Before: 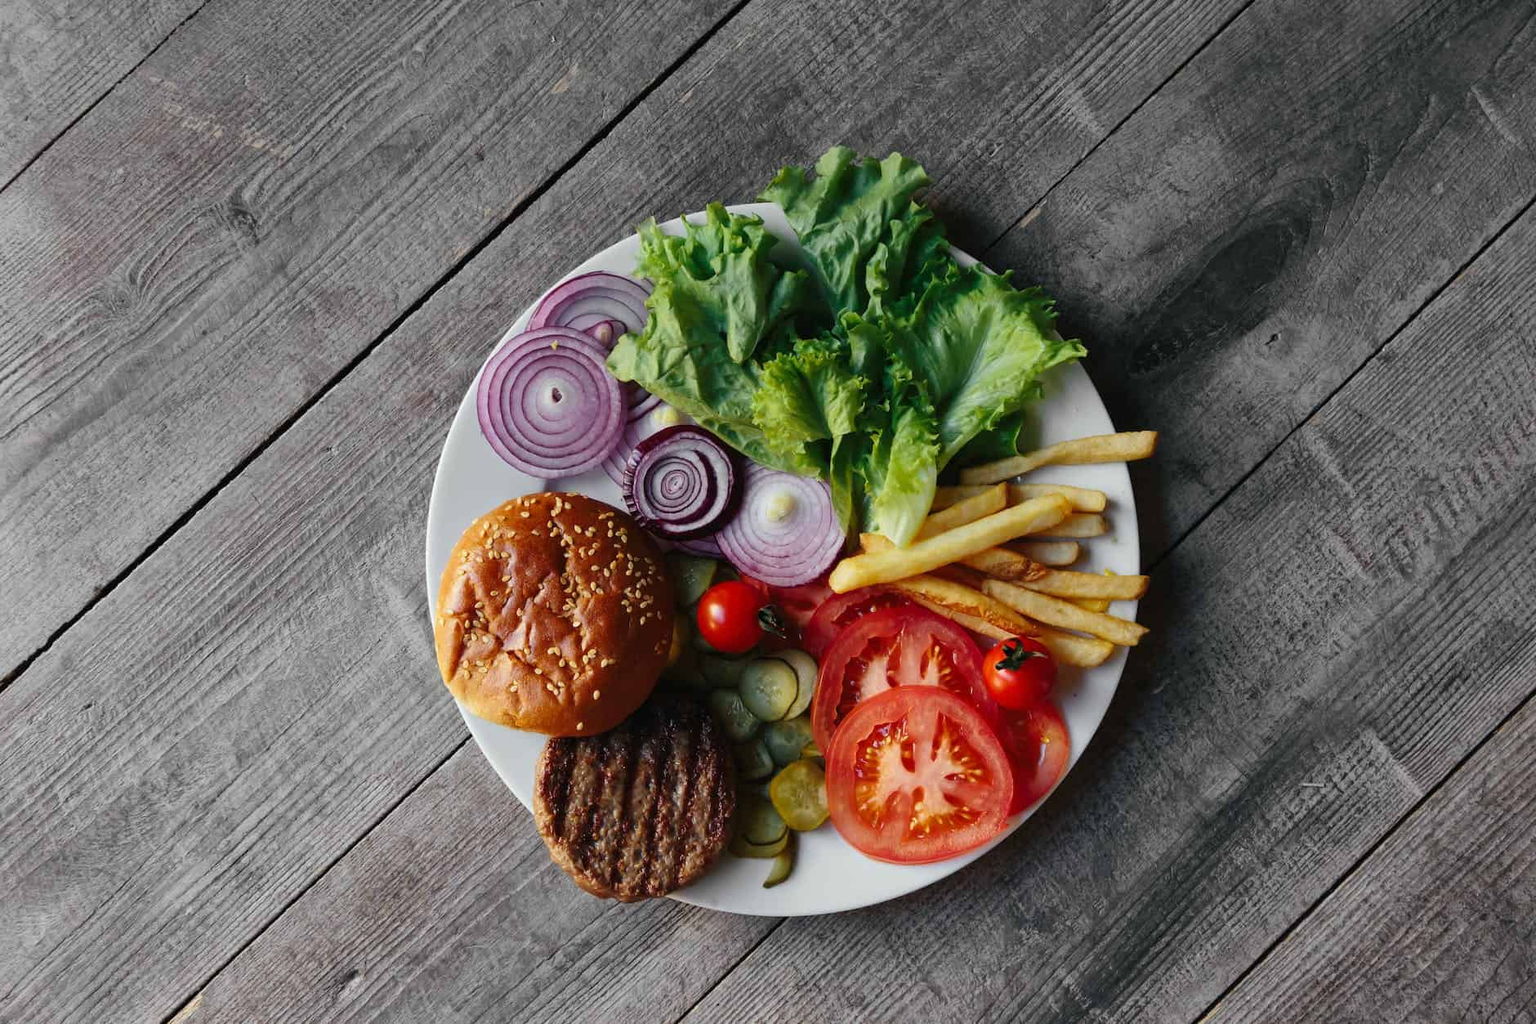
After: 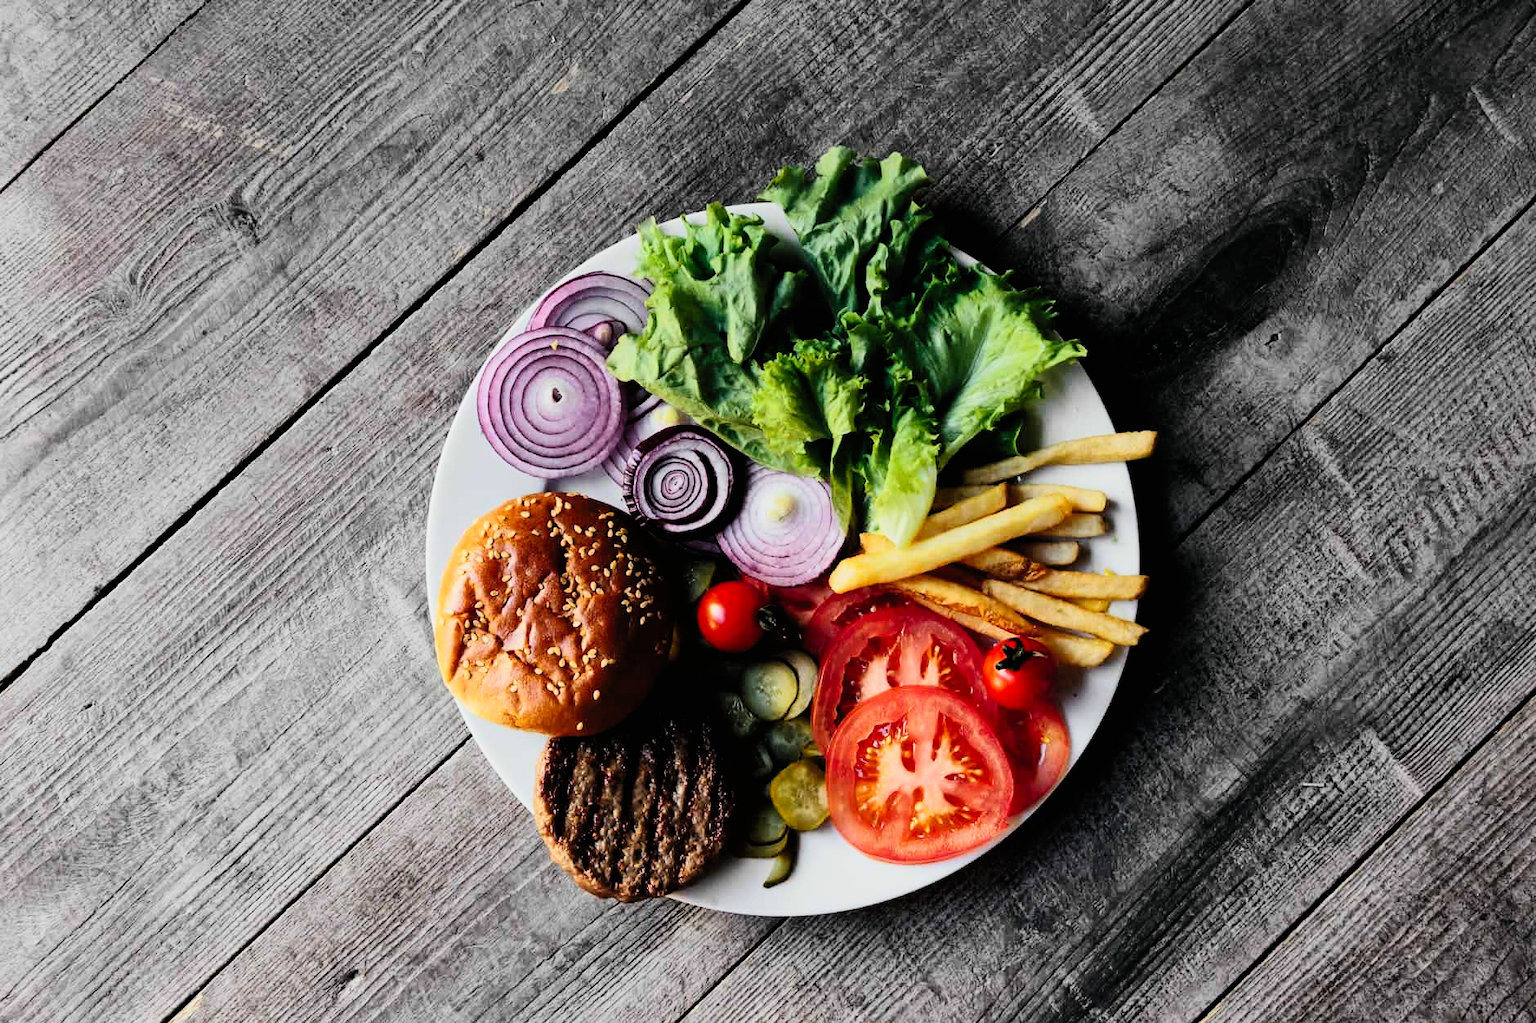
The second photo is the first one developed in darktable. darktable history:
contrast brightness saturation: contrast 0.2, brightness 0.16, saturation 0.22
contrast equalizer: y [[0.5 ×6], [0.5 ×6], [0.5, 0.5, 0.501, 0.545, 0.707, 0.863], [0 ×6], [0 ×6]]
filmic rgb: black relative exposure -5 EV, hardness 2.88, contrast 1.4, highlights saturation mix -30%
